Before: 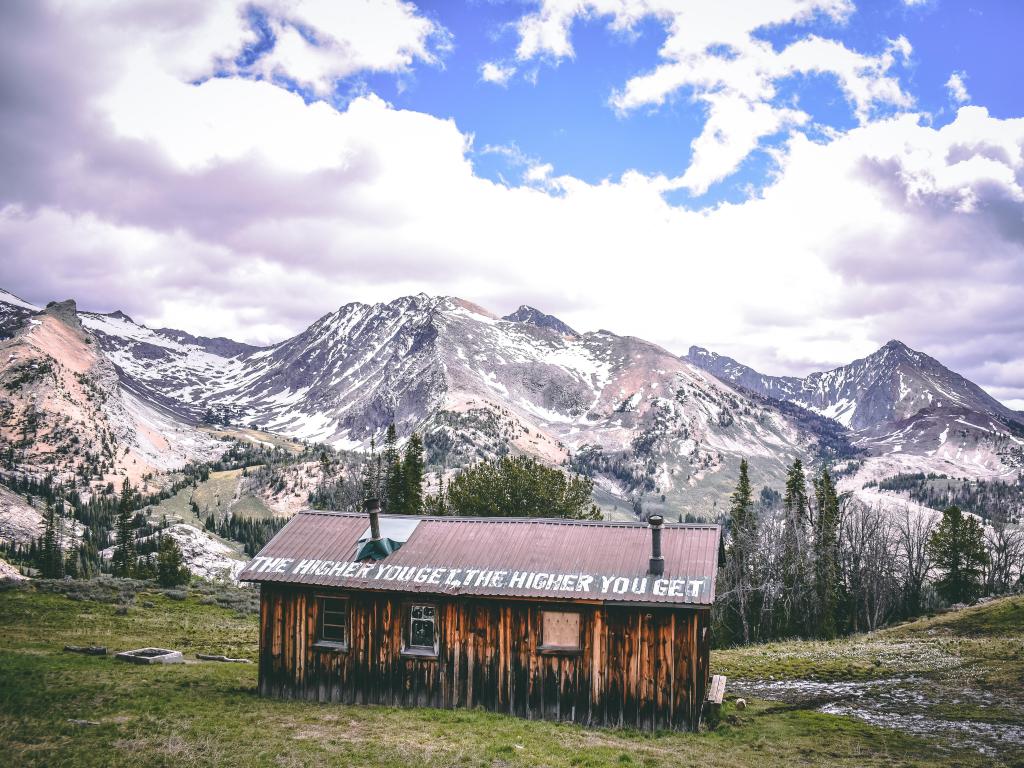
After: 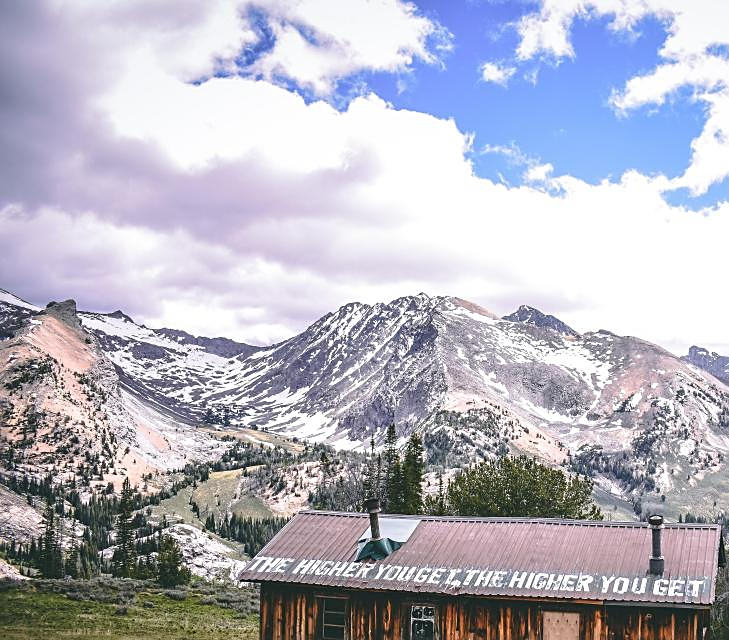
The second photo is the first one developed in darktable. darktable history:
crop: right 28.787%, bottom 16.57%
sharpen: on, module defaults
